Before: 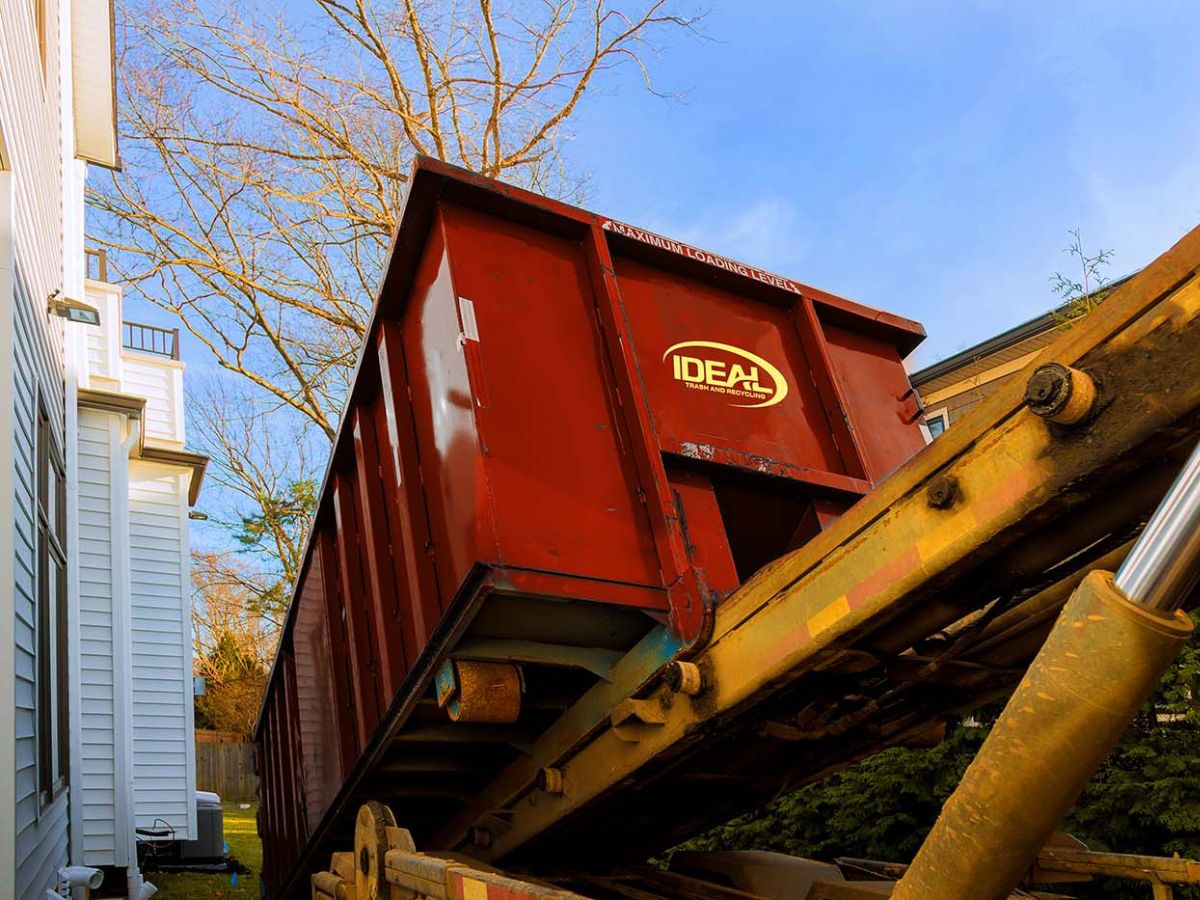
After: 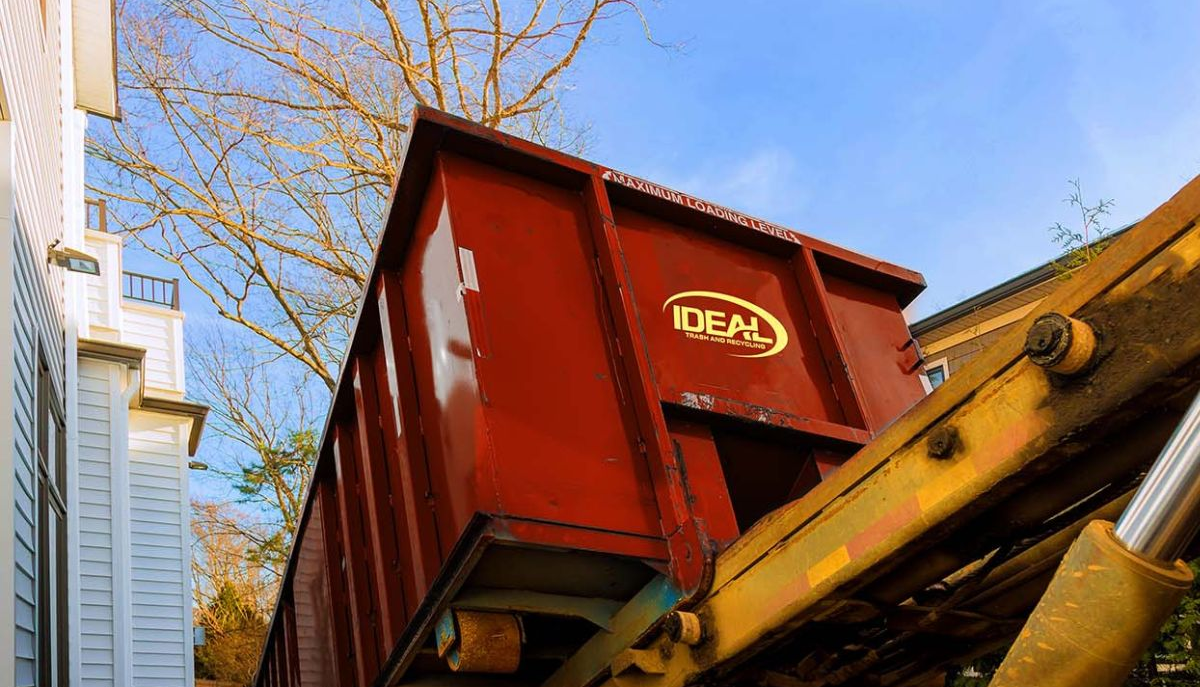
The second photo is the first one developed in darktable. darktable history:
exposure: compensate highlight preservation false
crop: top 5.657%, bottom 17.925%
